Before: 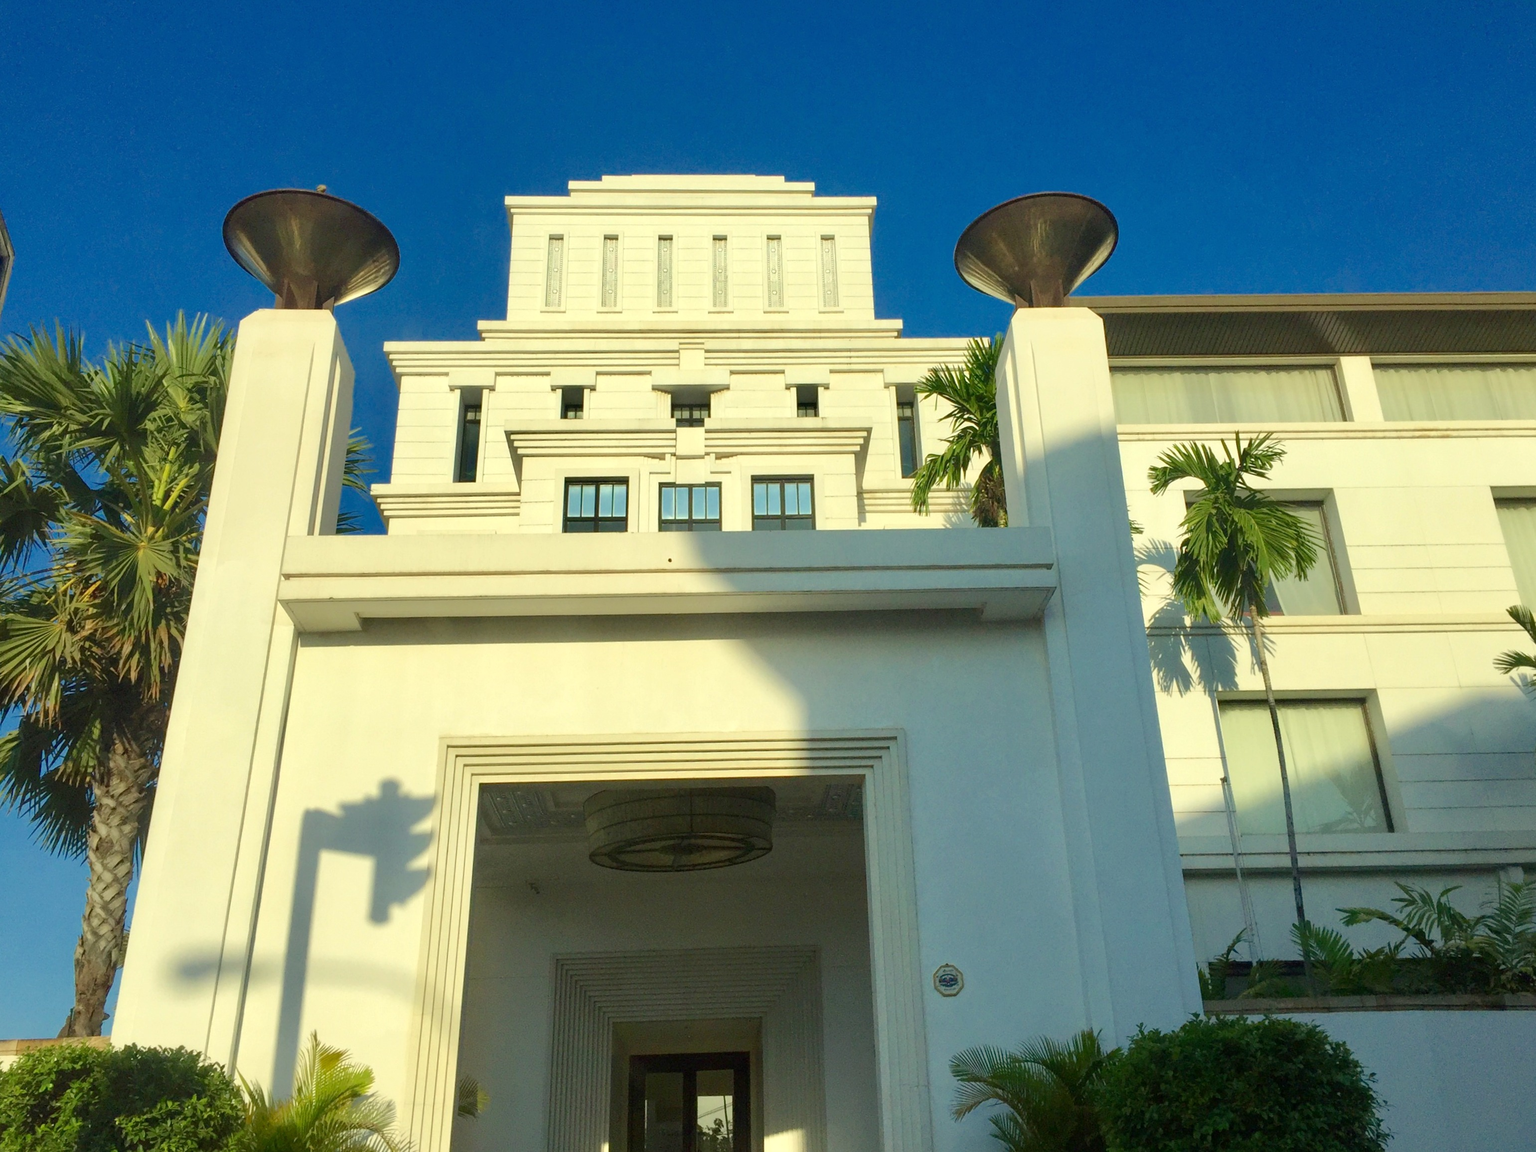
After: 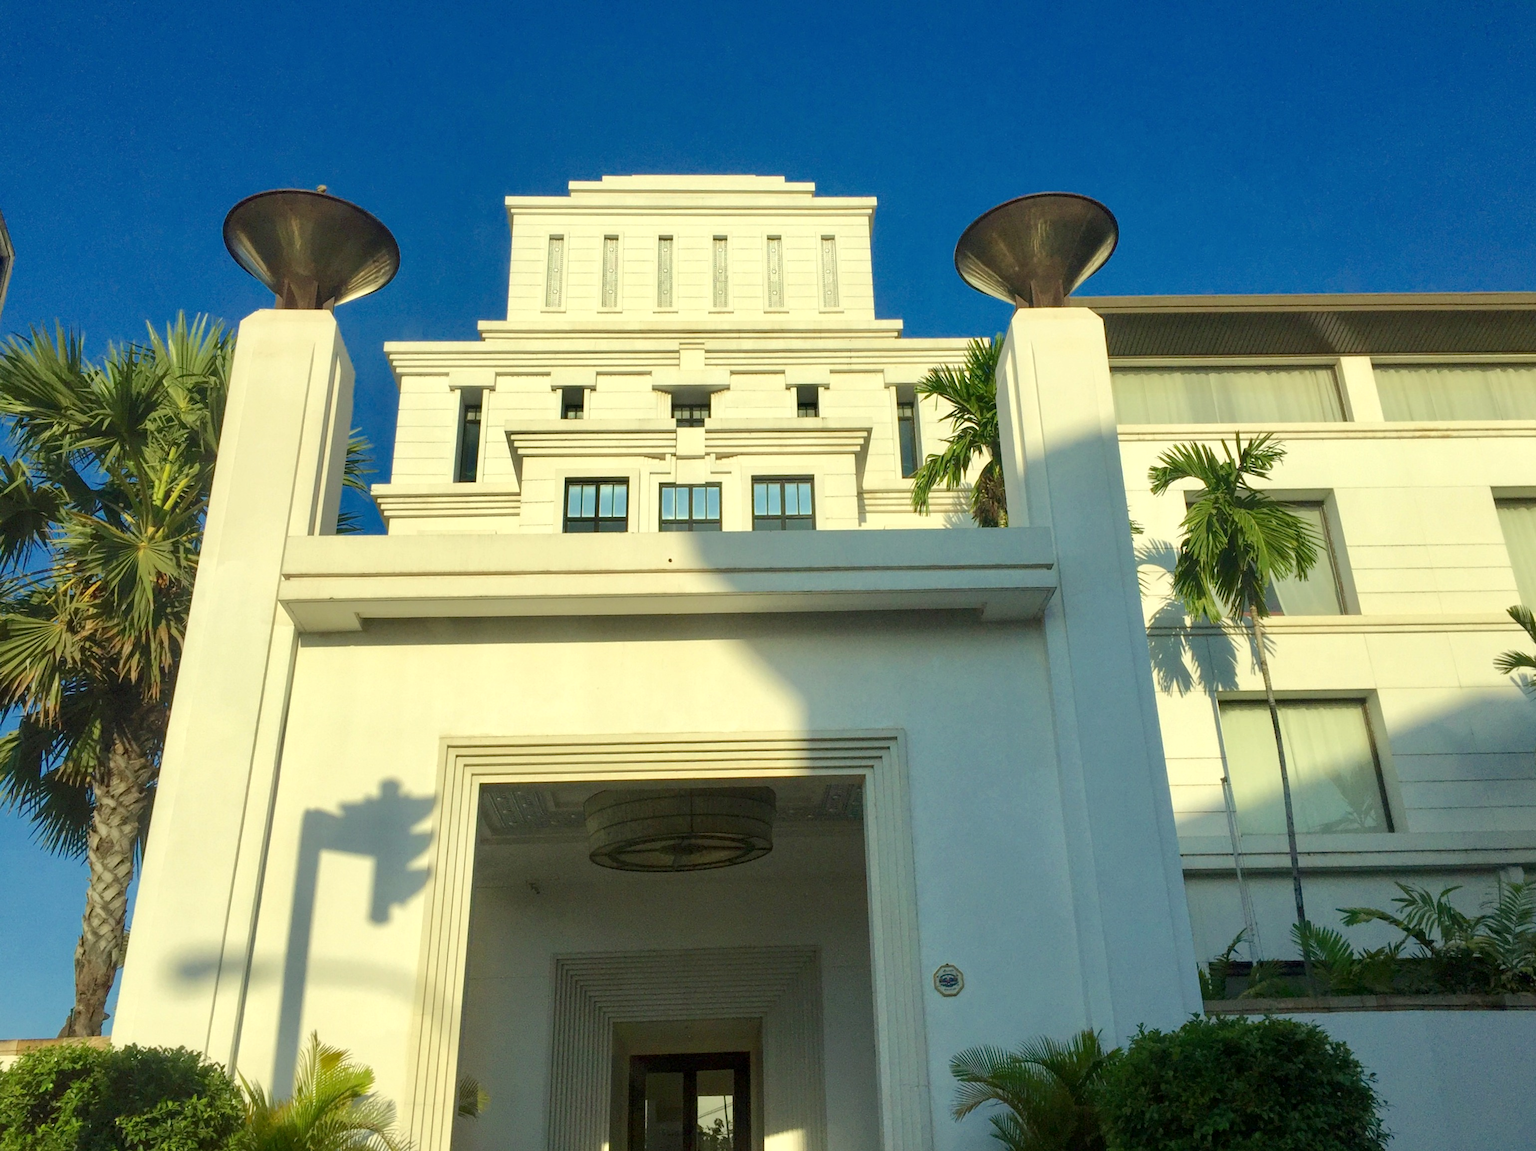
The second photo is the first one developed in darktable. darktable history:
local contrast: highlights 101%, shadows 97%, detail 120%, midtone range 0.2
